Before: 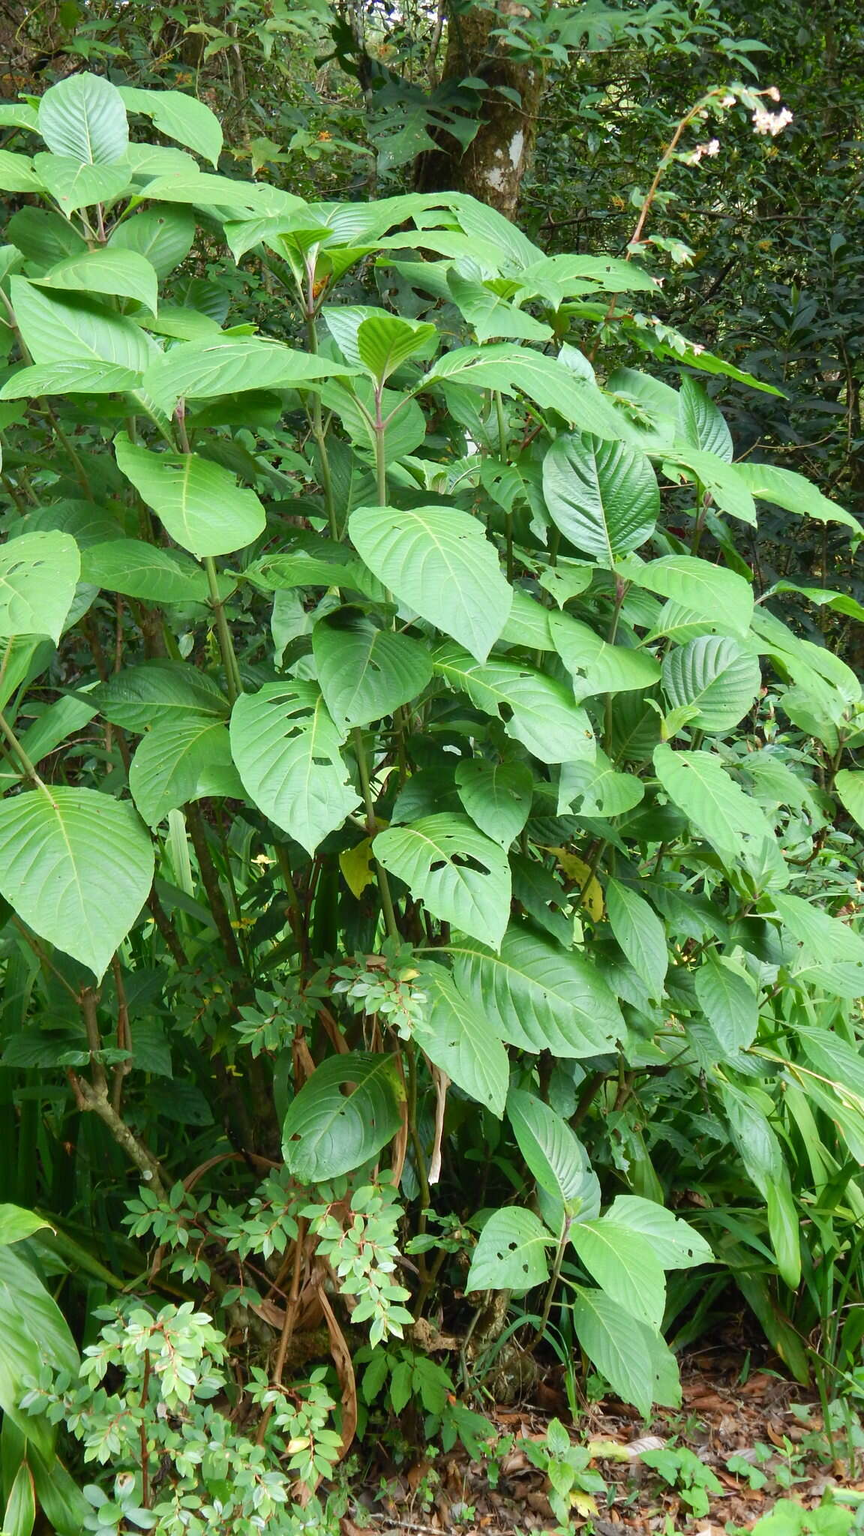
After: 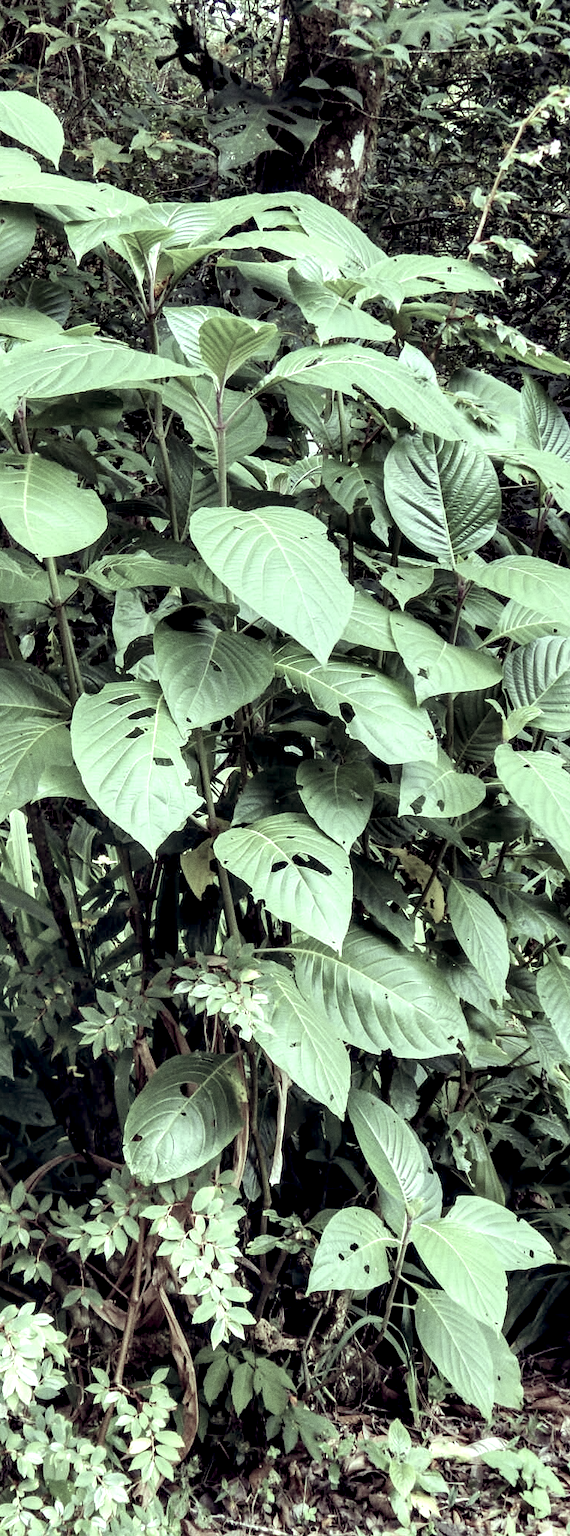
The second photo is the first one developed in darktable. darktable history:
local contrast: highlights 115%, shadows 42%, detail 293%
exposure: exposure -0.157 EV, compensate highlight preservation false
color balance rgb: contrast -30%
color correction: highlights a* -20.17, highlights b* 20.27, shadows a* 20.03, shadows b* -20.46, saturation 0.43
crop and rotate: left 18.442%, right 15.508%
grain: coarseness 0.47 ISO
color balance: lift [1.003, 0.993, 1.001, 1.007], gamma [1.018, 1.072, 0.959, 0.928], gain [0.974, 0.873, 1.031, 1.127]
